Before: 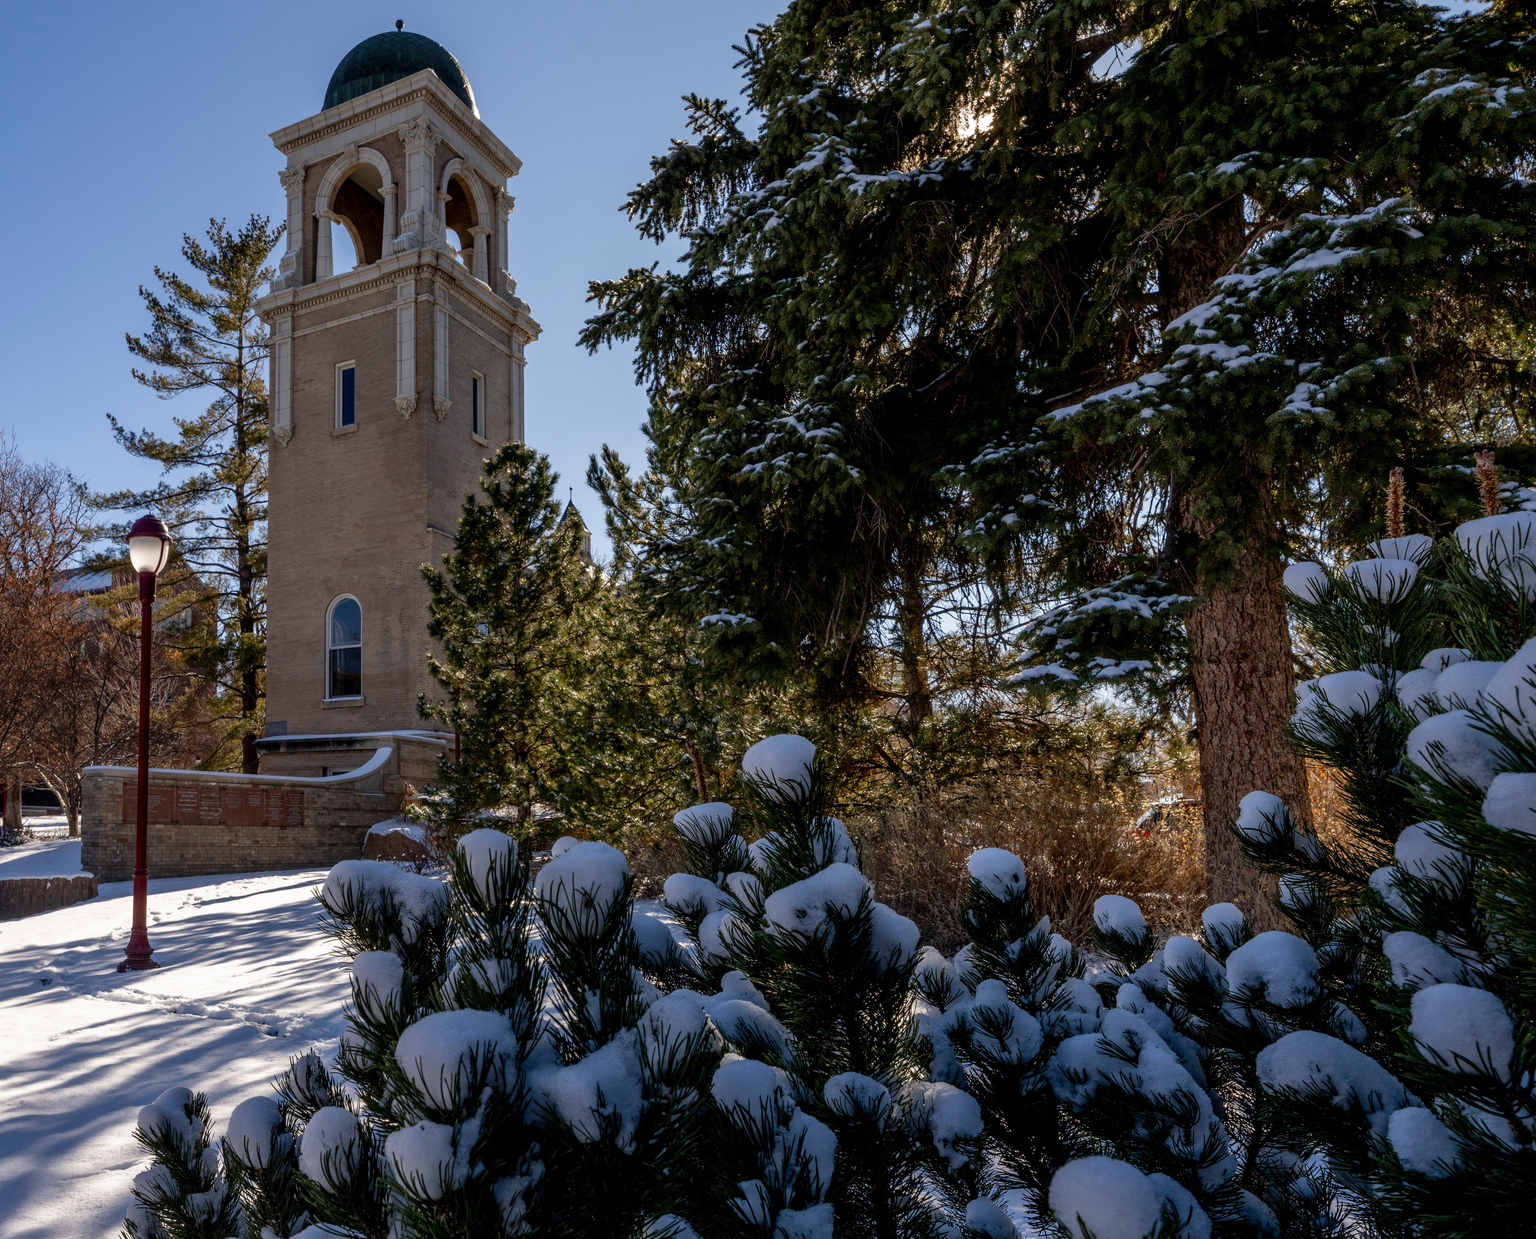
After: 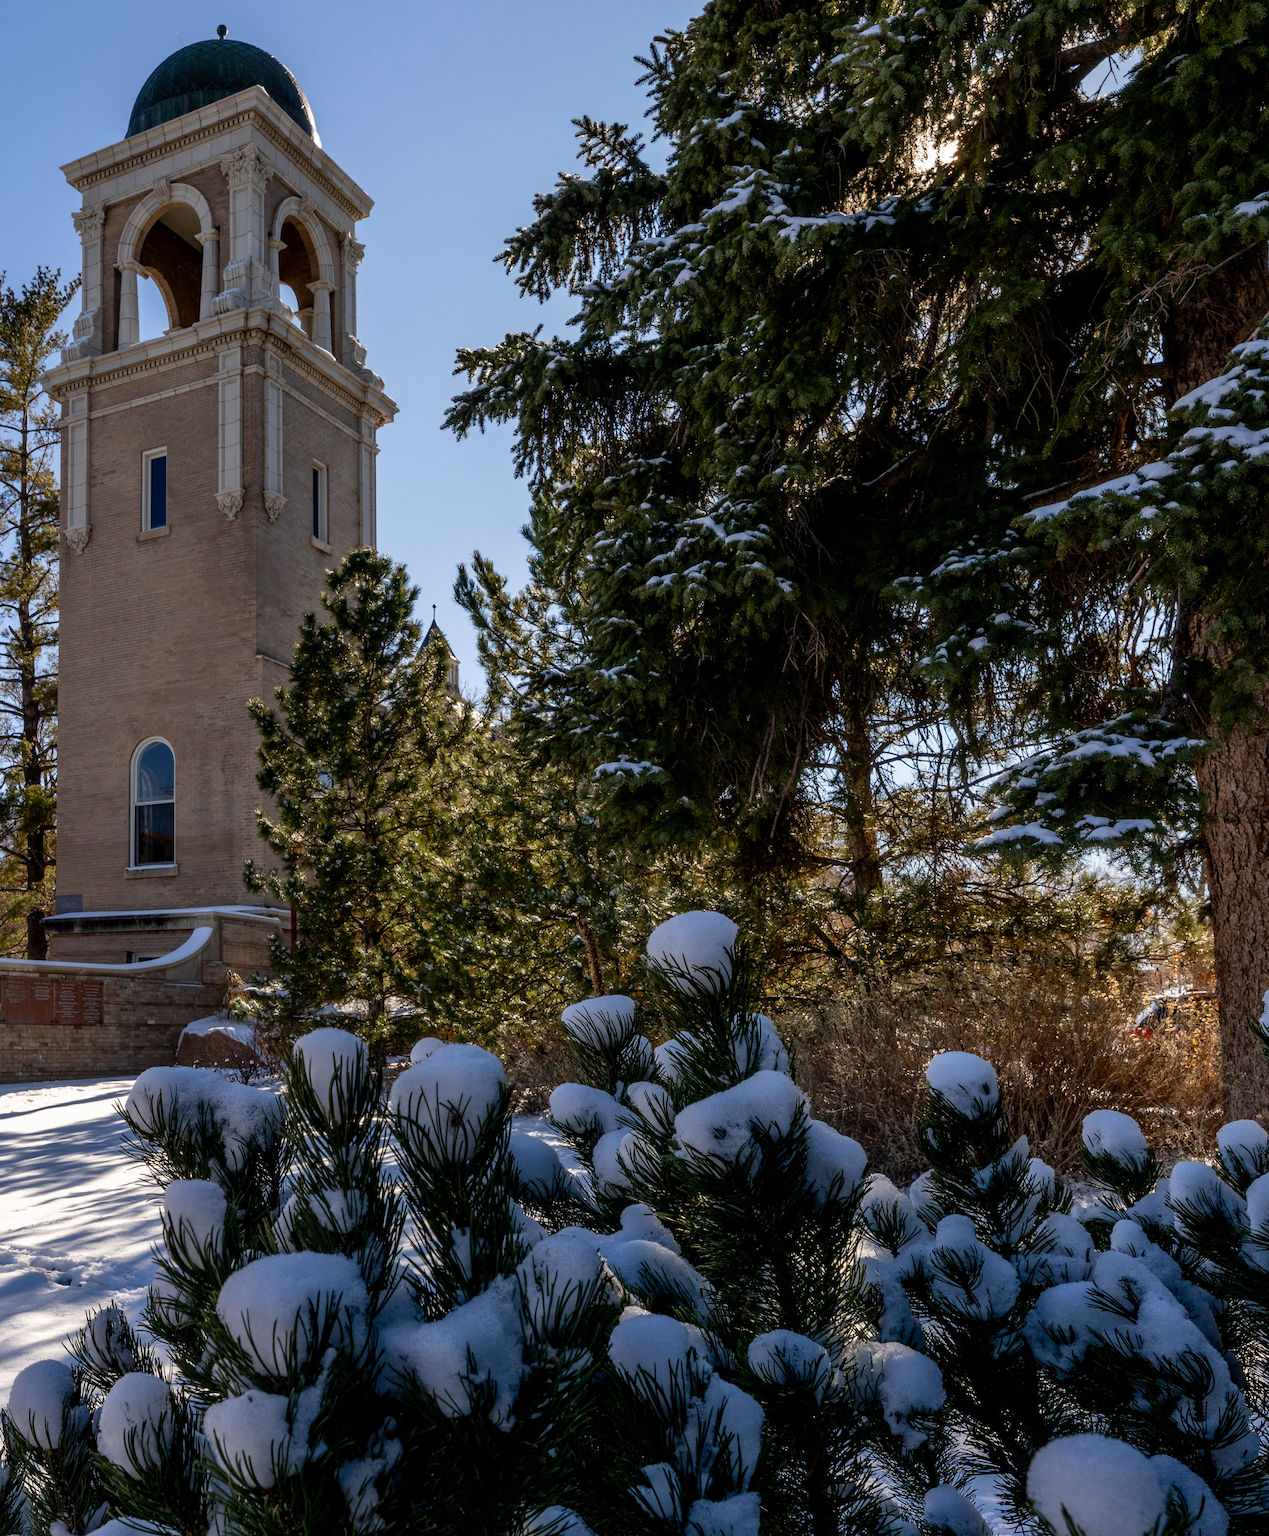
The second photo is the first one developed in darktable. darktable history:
contrast brightness saturation: contrast 0.1, brightness 0.03, saturation 0.09
crop and rotate: left 14.385%, right 18.948%
